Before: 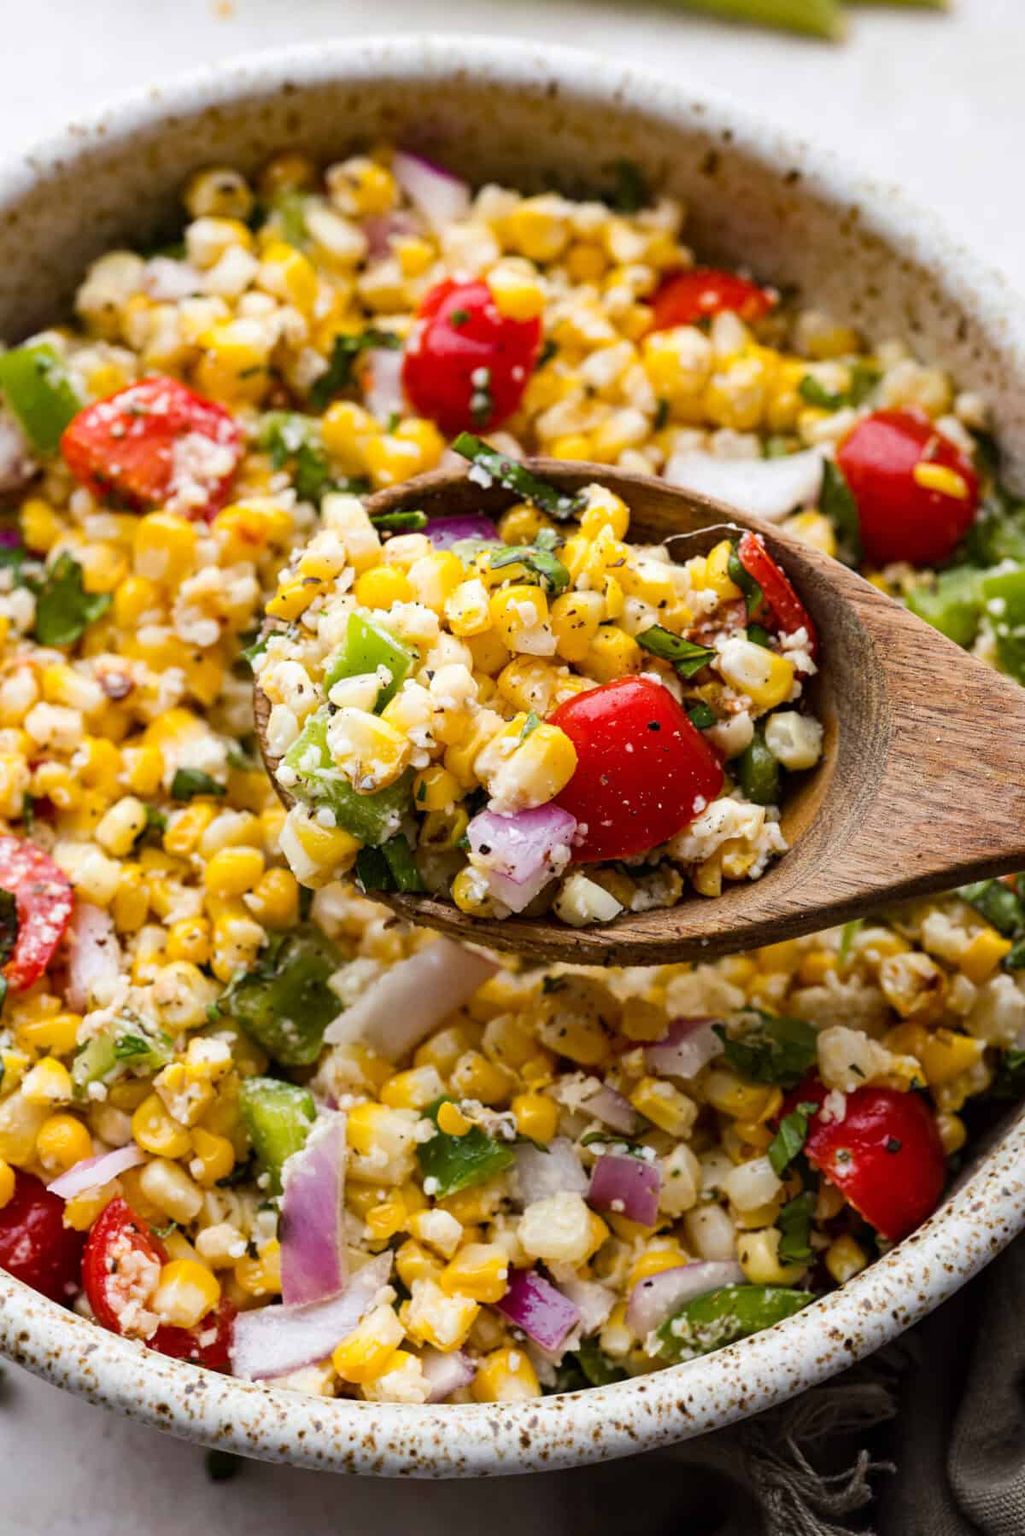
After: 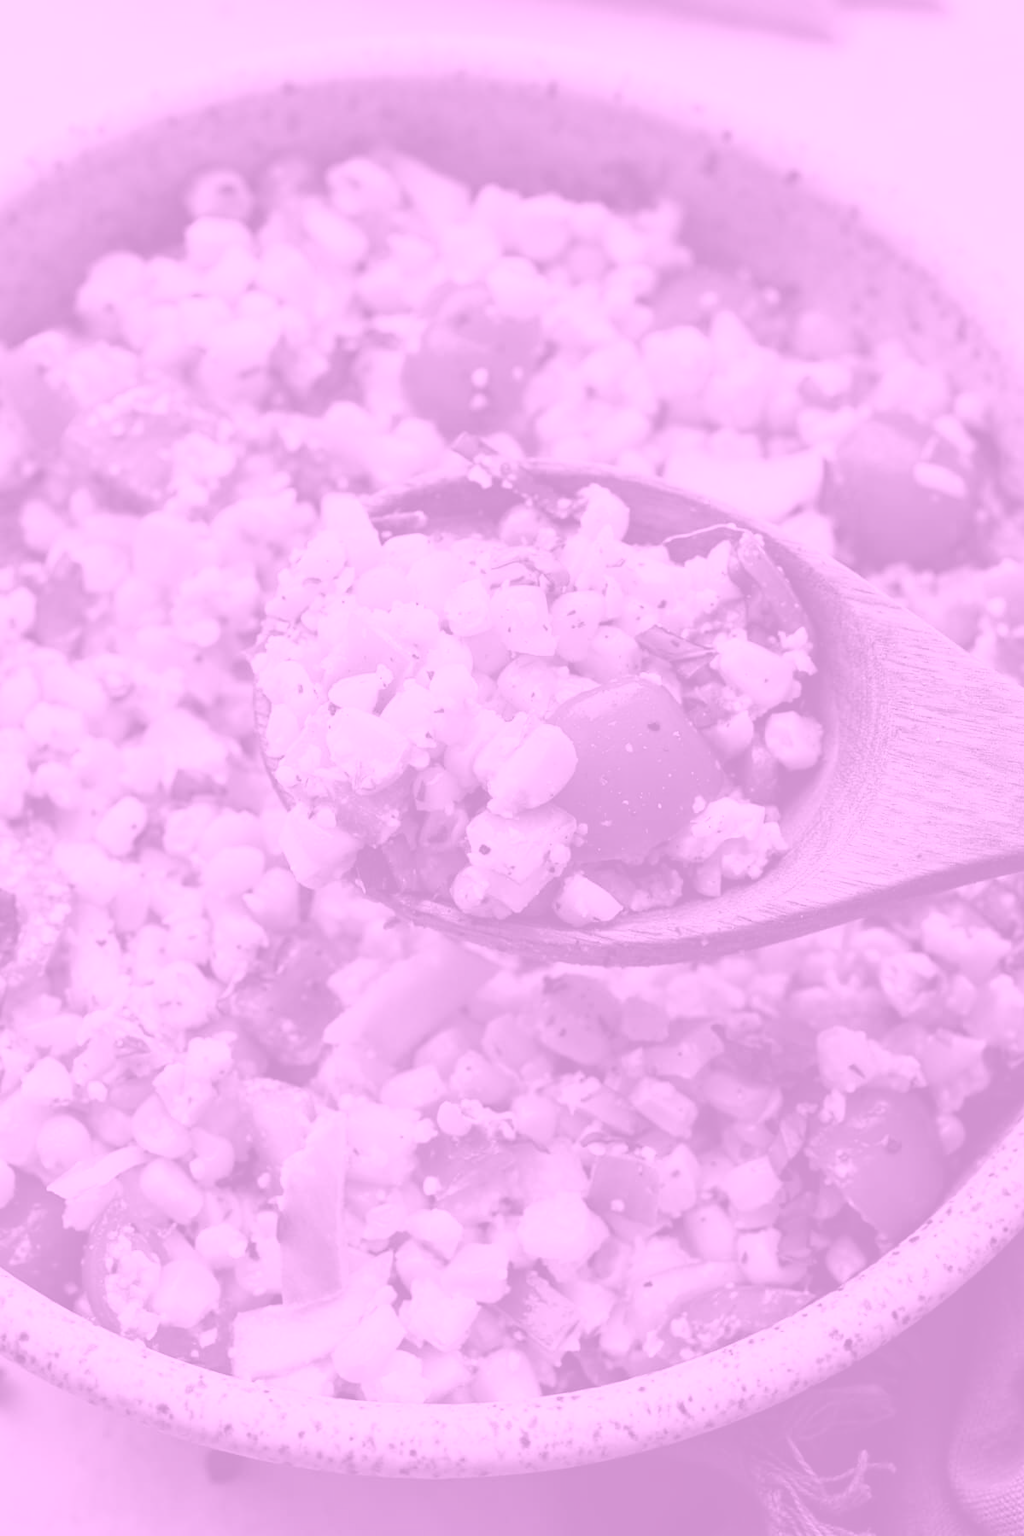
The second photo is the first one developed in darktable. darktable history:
colorize: hue 331.2°, saturation 75%, source mix 30.28%, lightness 70.52%, version 1
exposure: black level correction 0, exposure -0.721 EV, compensate highlight preservation false
color calibration: x 0.37, y 0.382, temperature 4313.32 K
